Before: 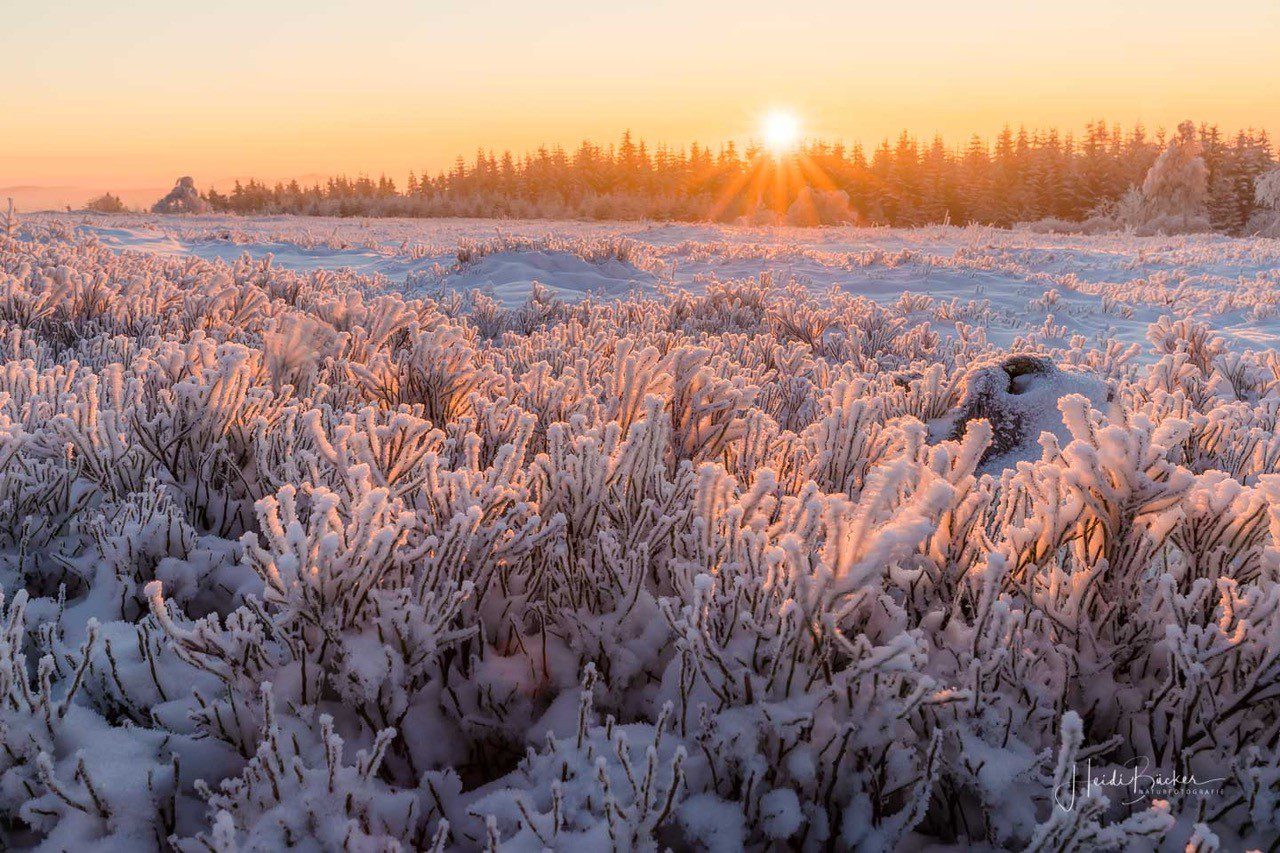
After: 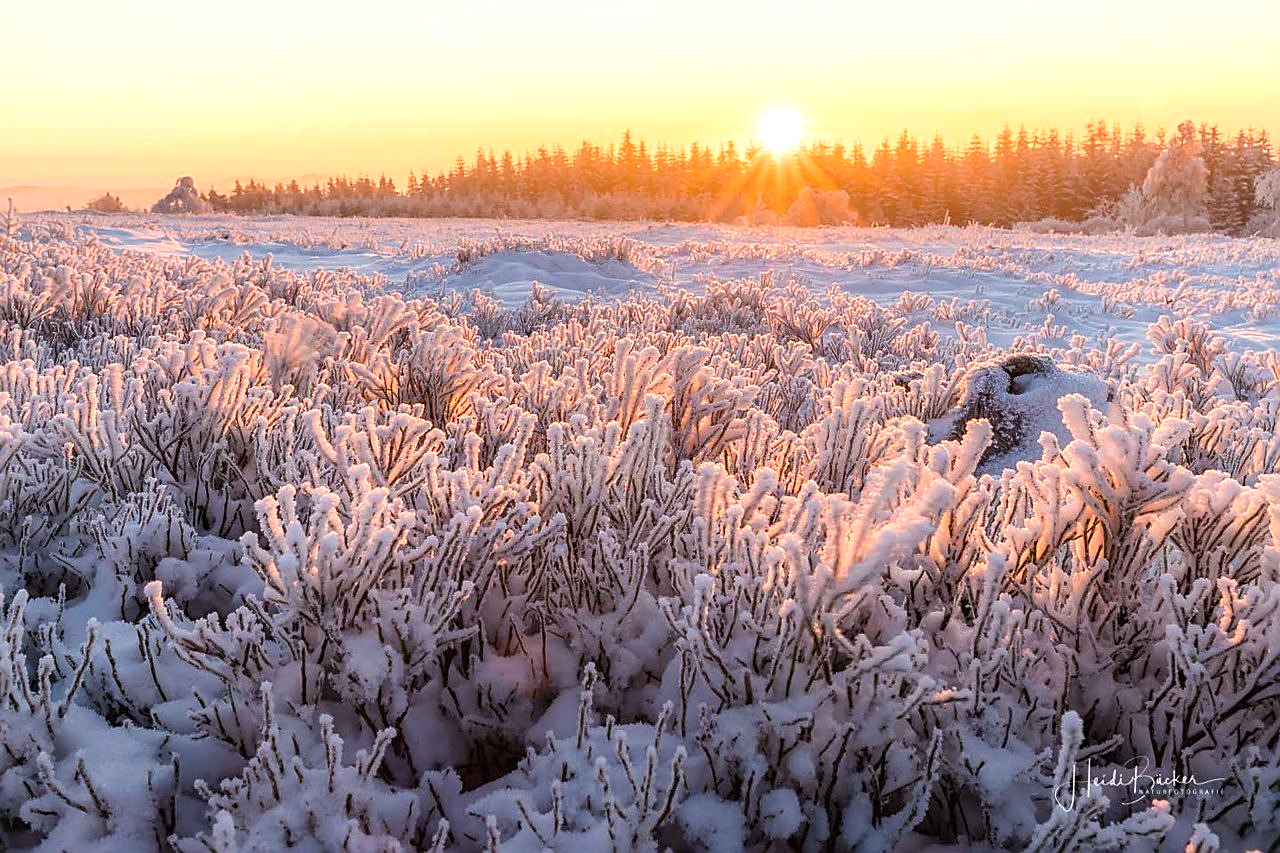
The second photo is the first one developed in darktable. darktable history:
sharpen: on, module defaults
exposure: black level correction 0, exposure 0.498 EV, compensate highlight preservation false
